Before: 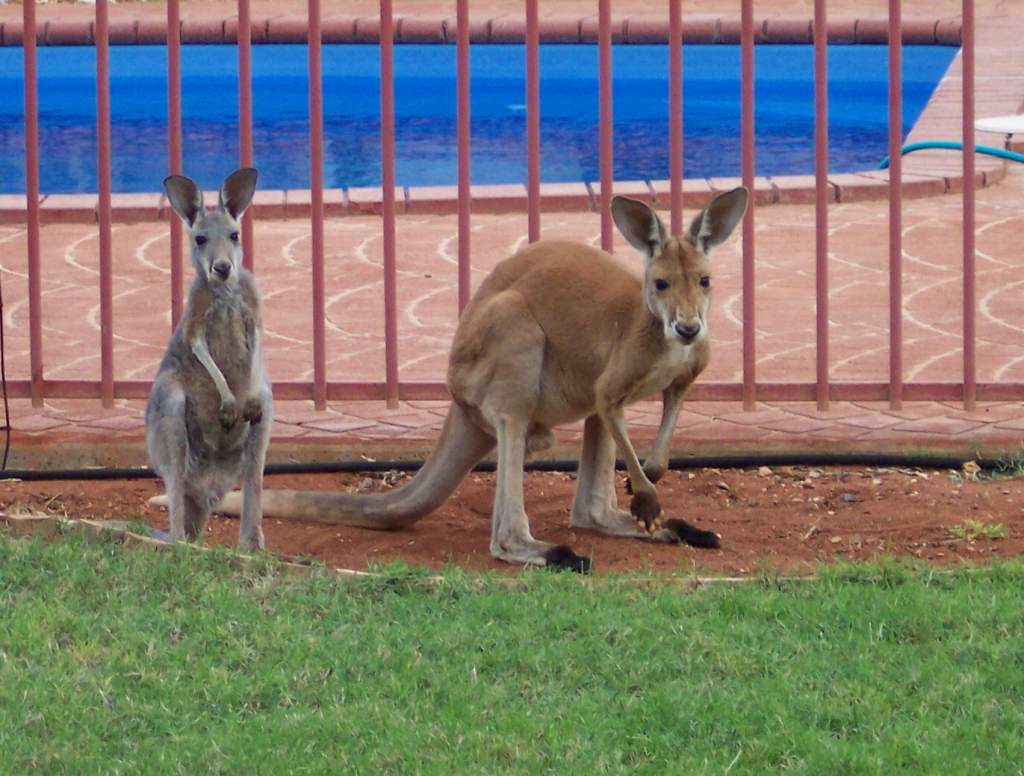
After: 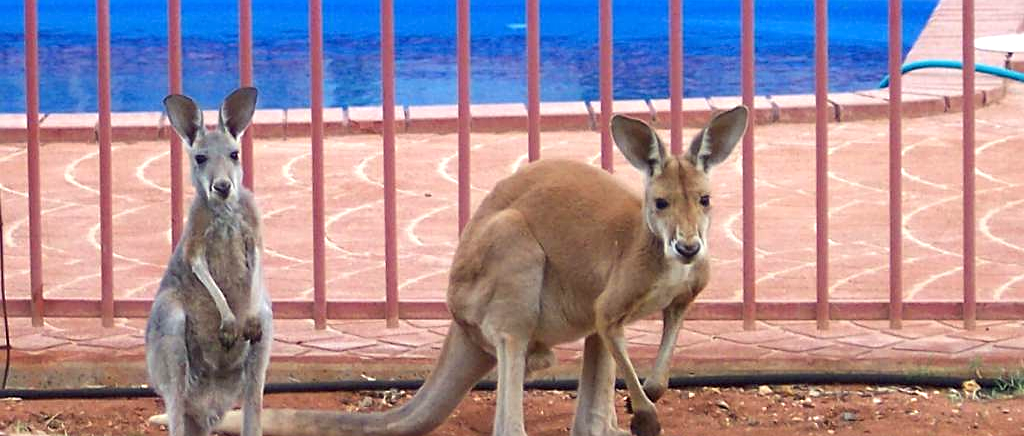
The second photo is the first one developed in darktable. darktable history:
exposure: exposure 0.567 EV, compensate exposure bias true
crop and rotate: top 10.457%, bottom 33.356%
sharpen: on, module defaults
